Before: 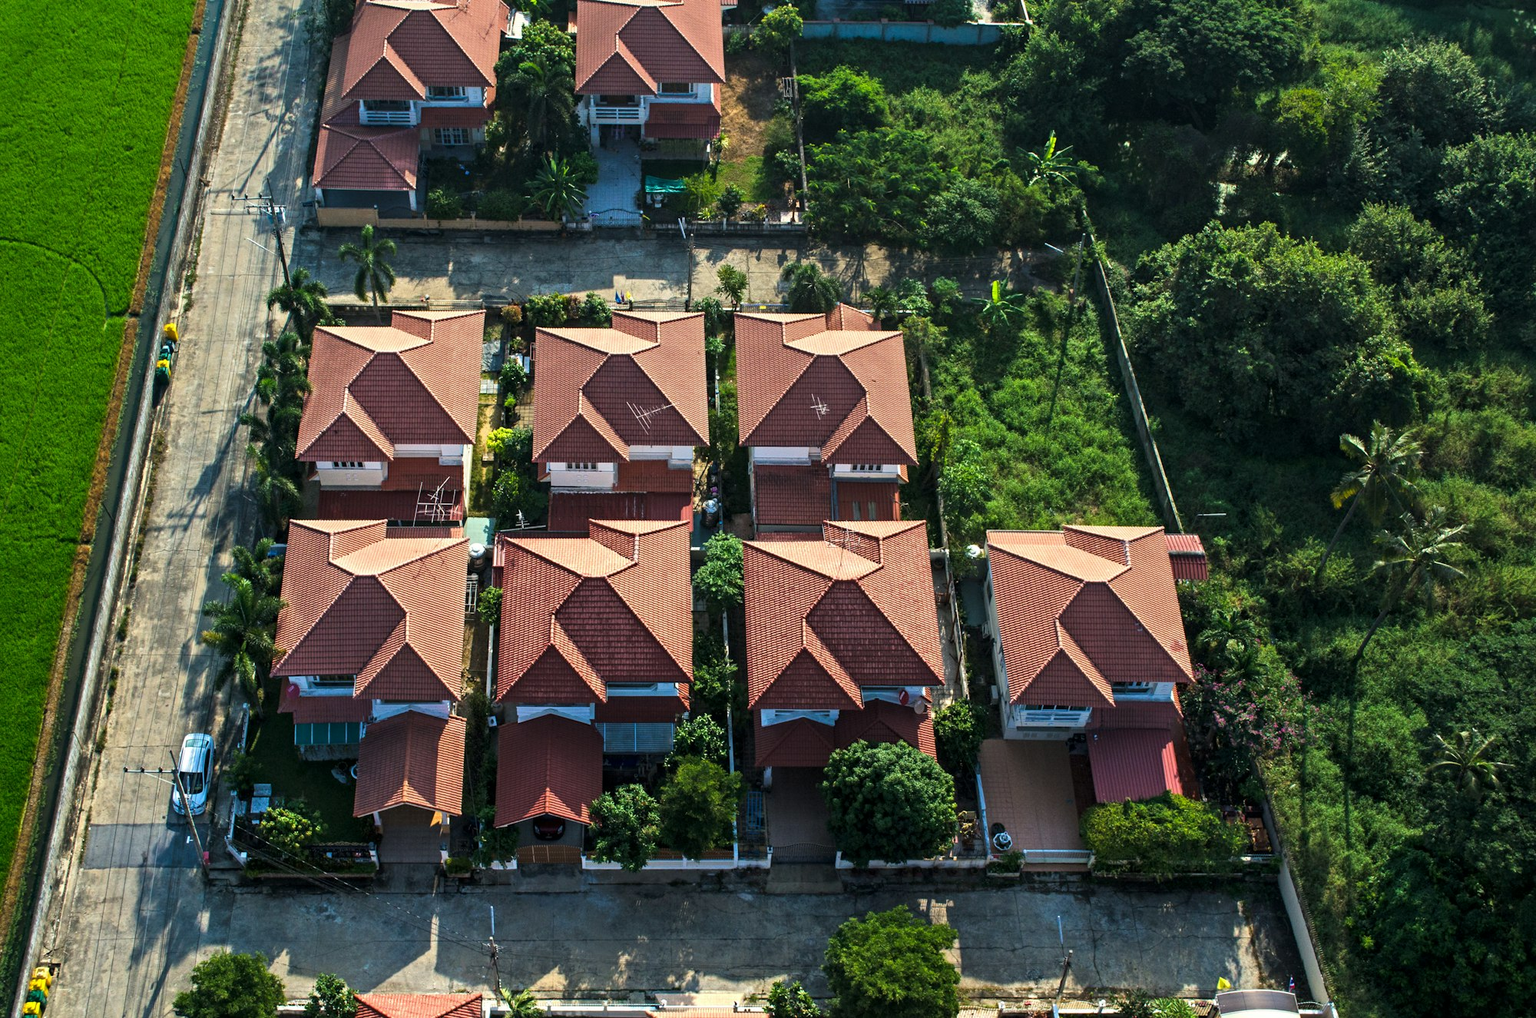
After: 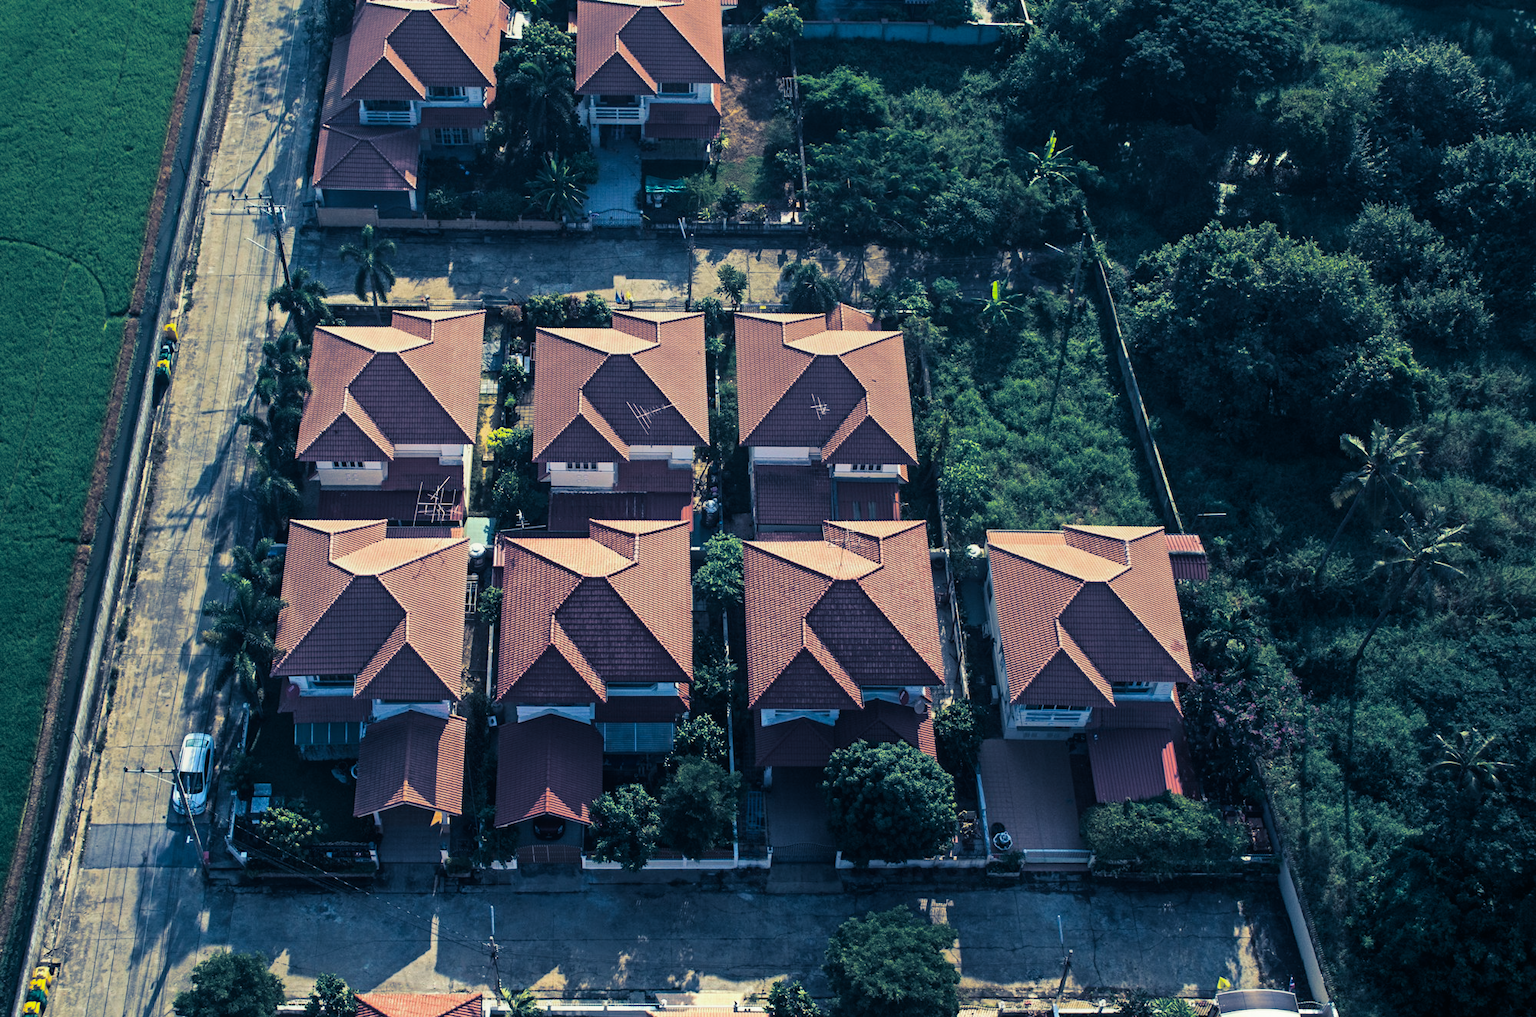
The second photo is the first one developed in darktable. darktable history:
contrast equalizer: octaves 7, y [[0.6 ×6], [0.55 ×6], [0 ×6], [0 ×6], [0 ×6]], mix -0.3
split-toning: shadows › hue 226.8°, shadows › saturation 0.84
